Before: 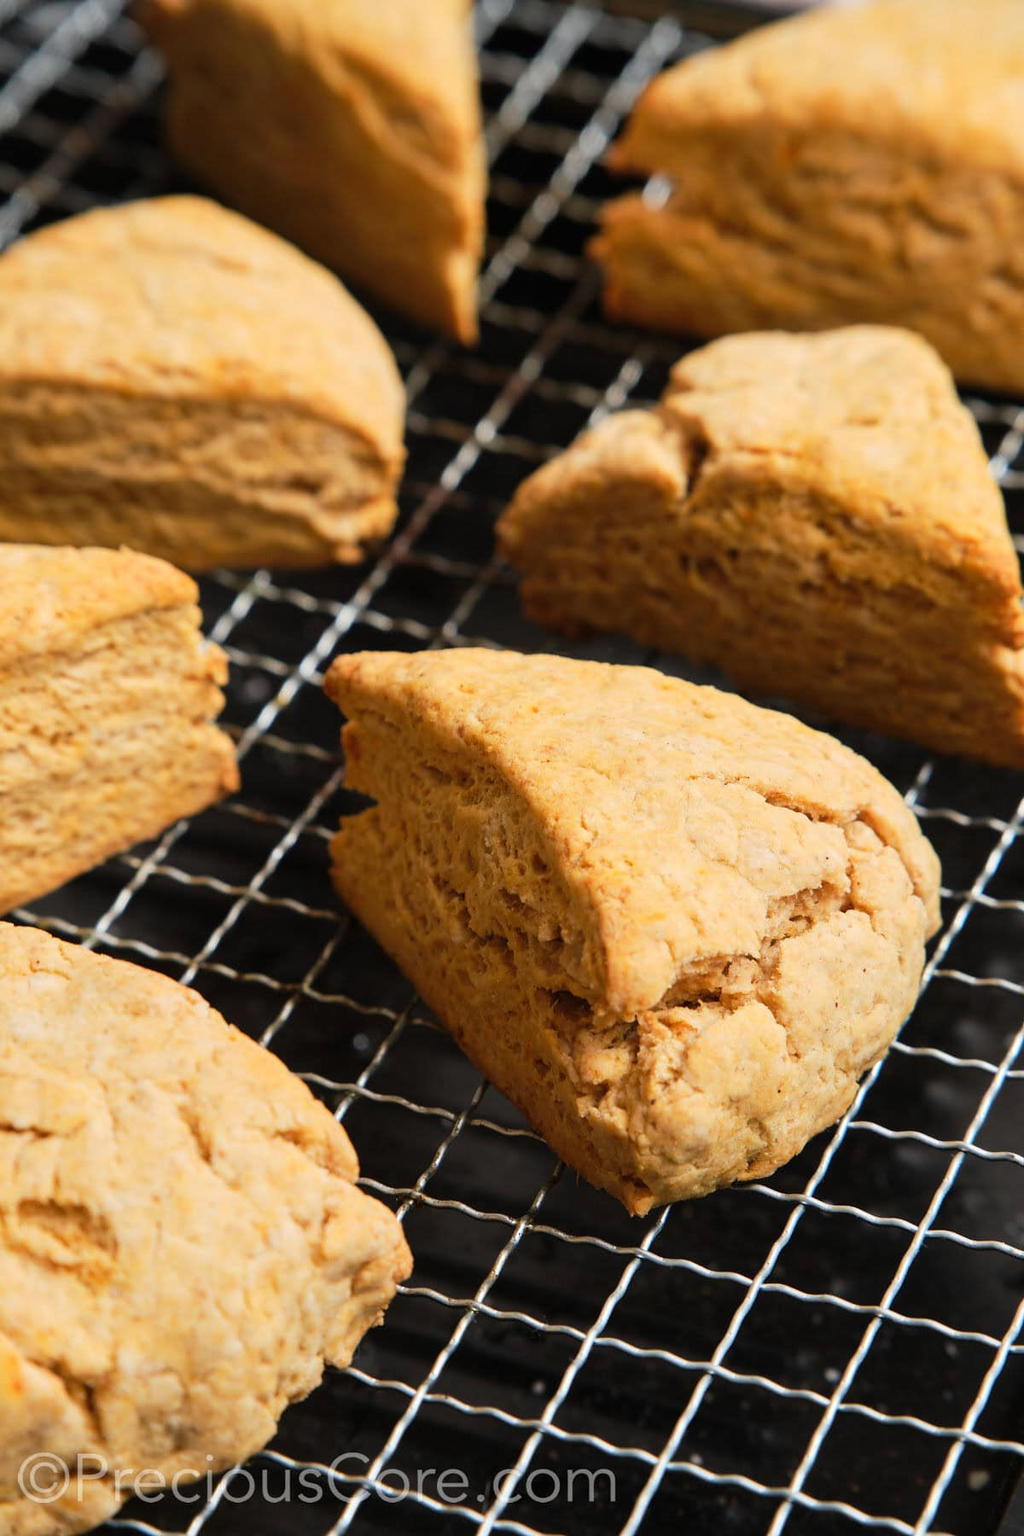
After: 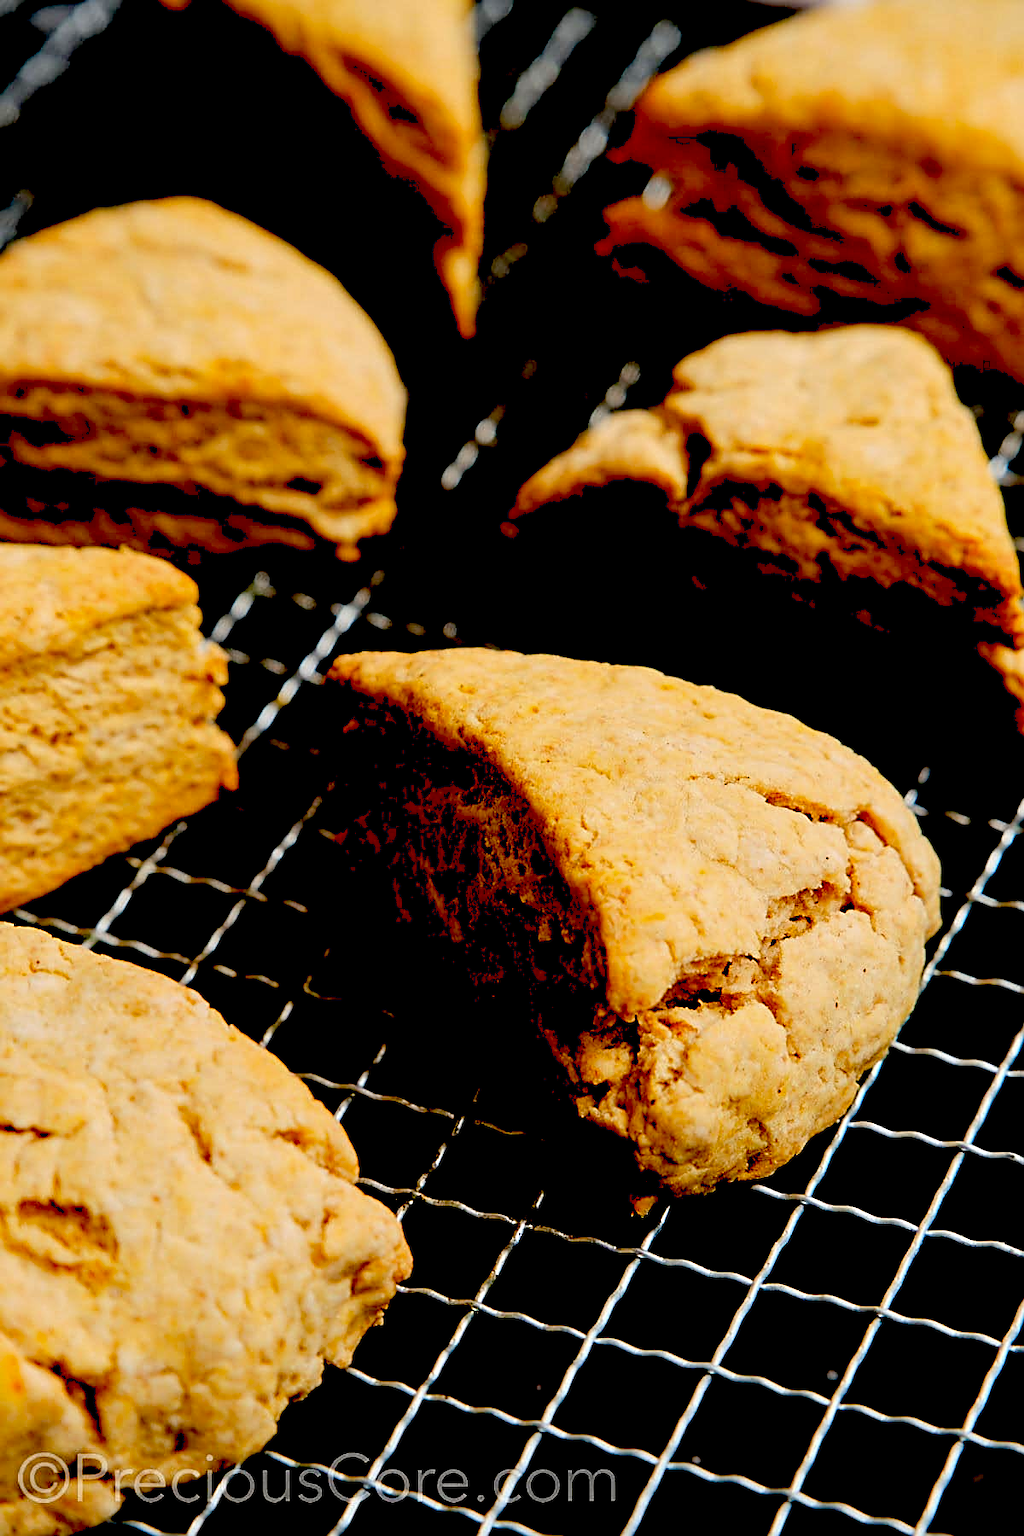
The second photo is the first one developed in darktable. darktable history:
exposure: black level correction 0.099, exposure -0.084 EV, compensate highlight preservation false
sharpen: on, module defaults
